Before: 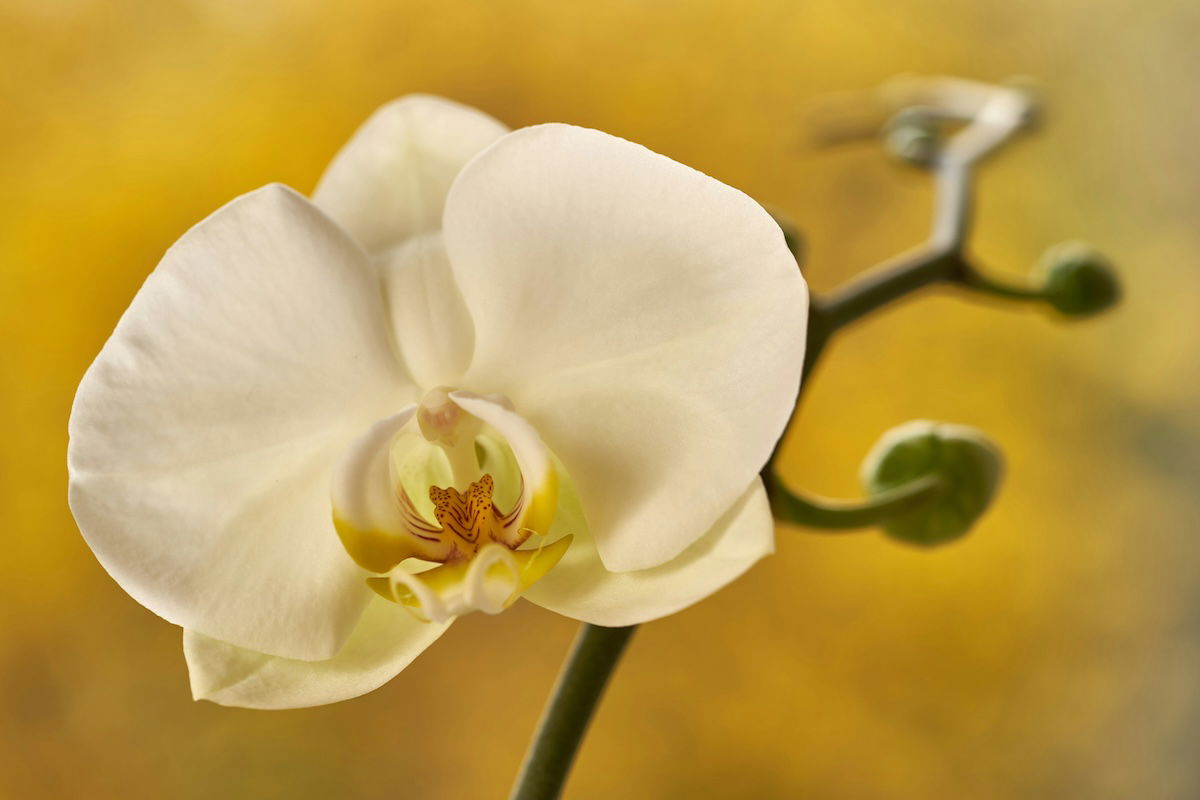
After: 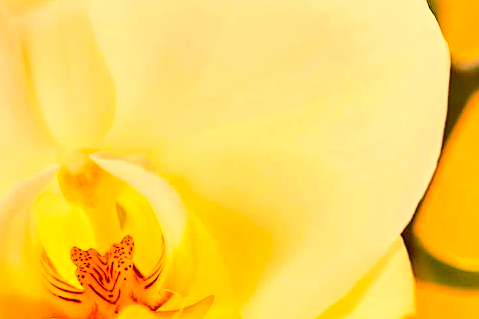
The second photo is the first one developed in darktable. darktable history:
crop: left 30%, top 30%, right 30%, bottom 30%
tone curve: curves: ch0 [(0, 0) (0.058, 0.027) (0.214, 0.183) (0.295, 0.288) (0.48, 0.541) (0.658, 0.703) (0.741, 0.775) (0.844, 0.866) (0.986, 0.957)]; ch1 [(0, 0) (0.172, 0.123) (0.312, 0.296) (0.437, 0.429) (0.471, 0.469) (0.502, 0.5) (0.513, 0.515) (0.572, 0.603) (0.617, 0.653) (0.68, 0.724) (0.889, 0.924) (1, 1)]; ch2 [(0, 0) (0.411, 0.424) (0.489, 0.49) (0.502, 0.5) (0.512, 0.524) (0.549, 0.578) (0.604, 0.628) (0.709, 0.748) (1, 1)], color space Lab, independent channels, preserve colors none
sharpen: on, module defaults
contrast brightness saturation: contrast 0.2, brightness 0.16, saturation 0.22
color balance rgb: perceptual saturation grading › global saturation 8.89%, saturation formula JzAzBz (2021)
color correction: highlights a* 21.16, highlights b* 19.61
exposure: exposure 0.999 EV, compensate highlight preservation false
